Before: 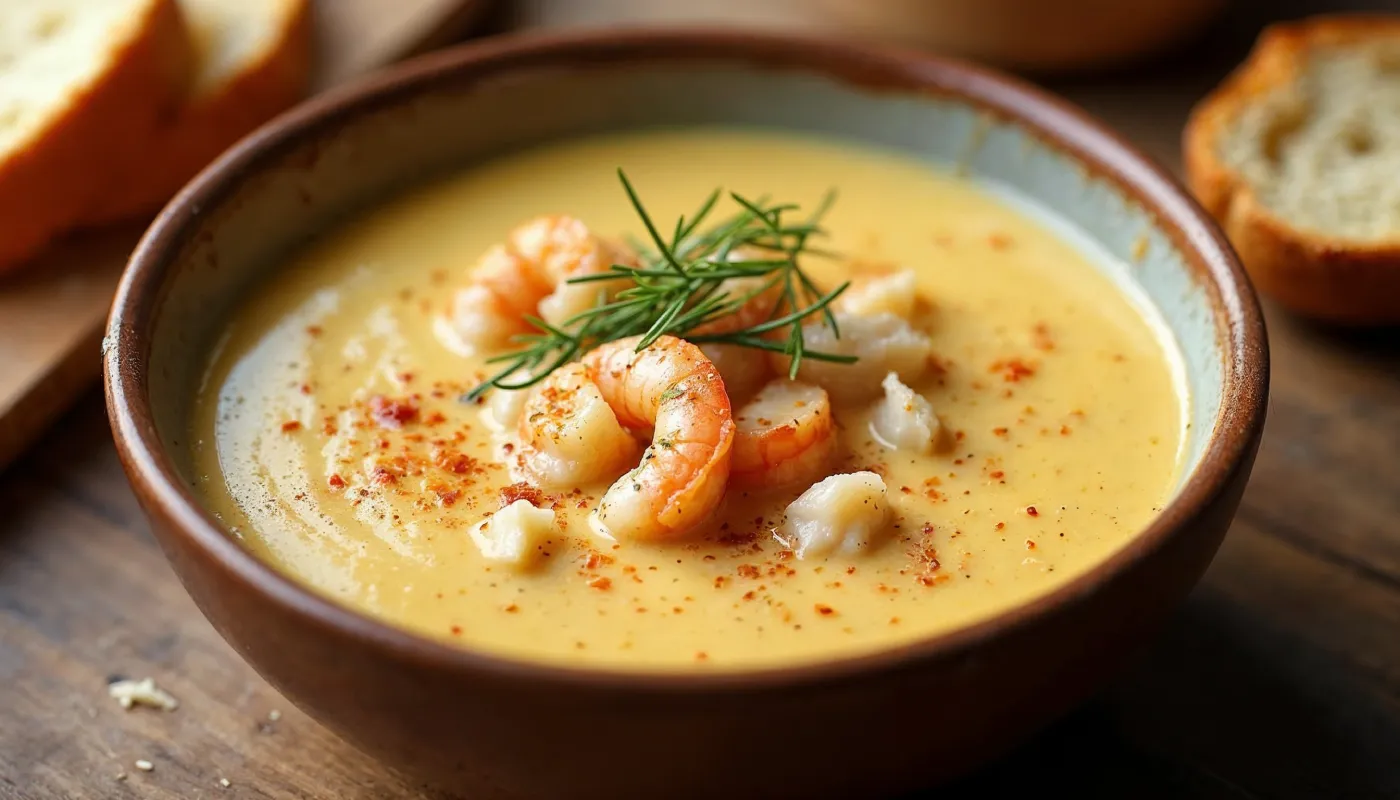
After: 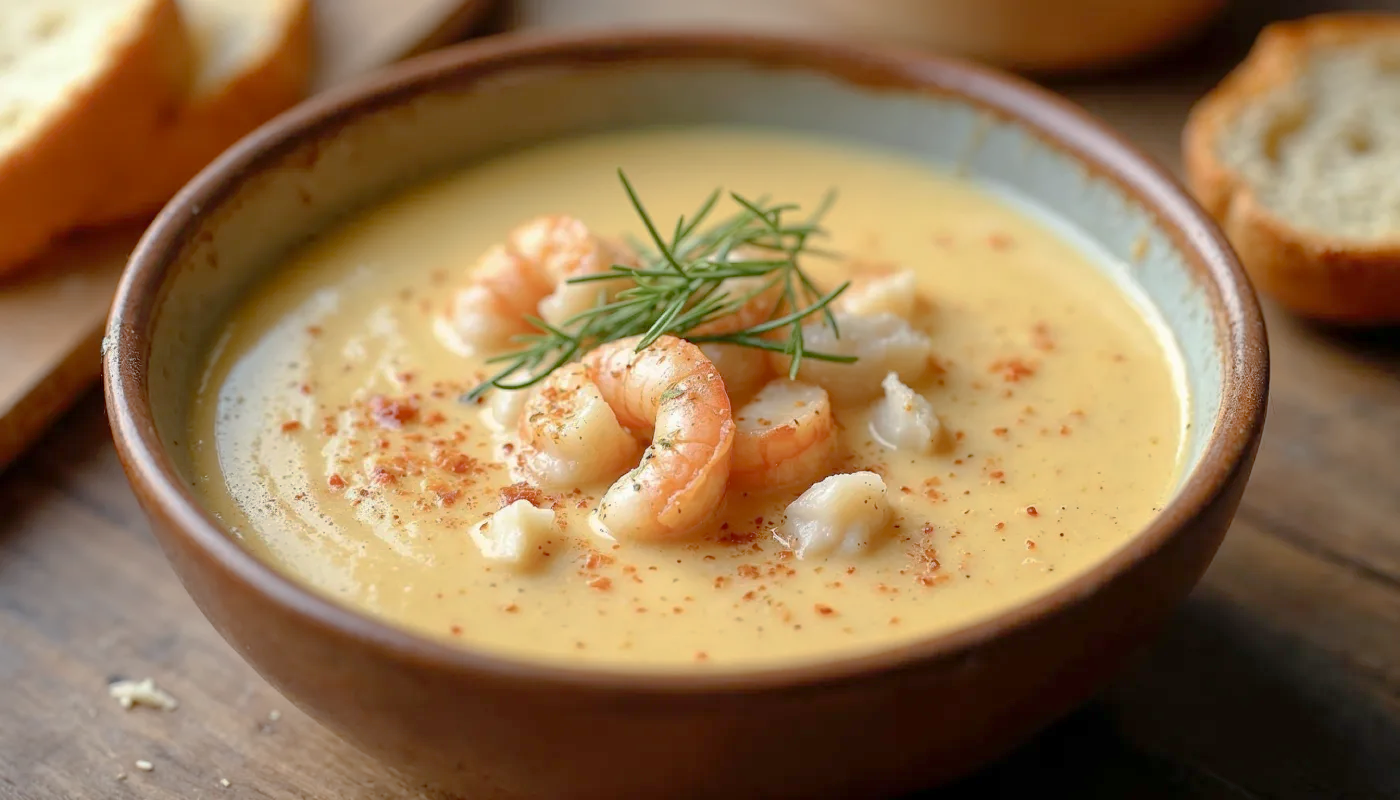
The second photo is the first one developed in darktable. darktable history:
tone curve: curves: ch0 [(0, 0) (0.004, 0.008) (0.077, 0.156) (0.169, 0.29) (0.774, 0.774) (1, 1)], preserve colors none
